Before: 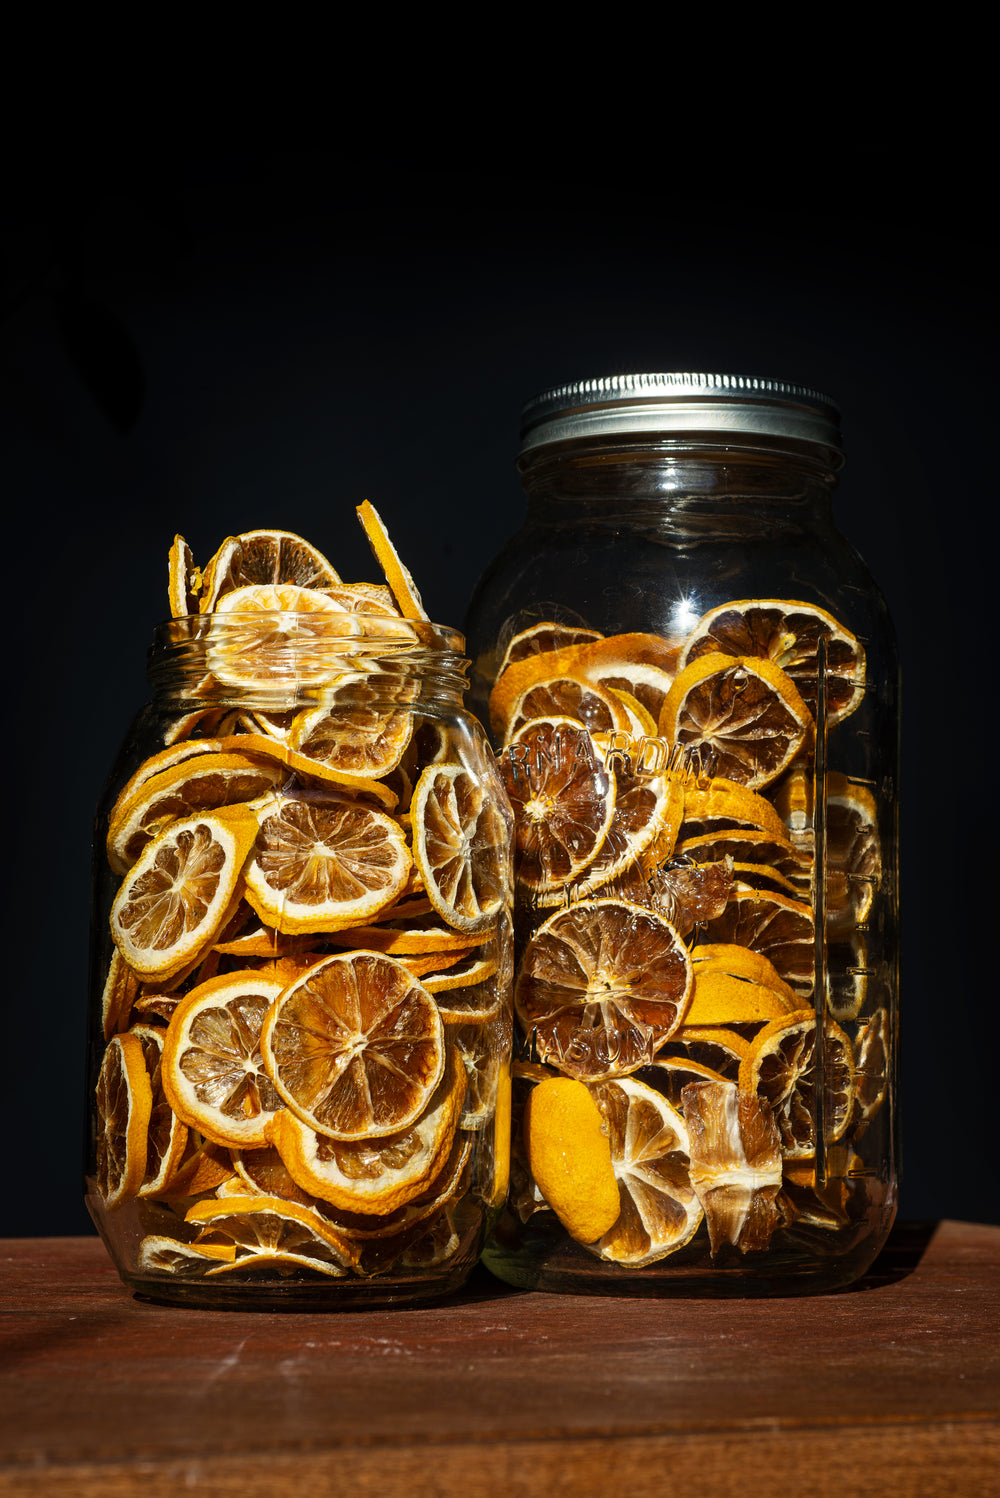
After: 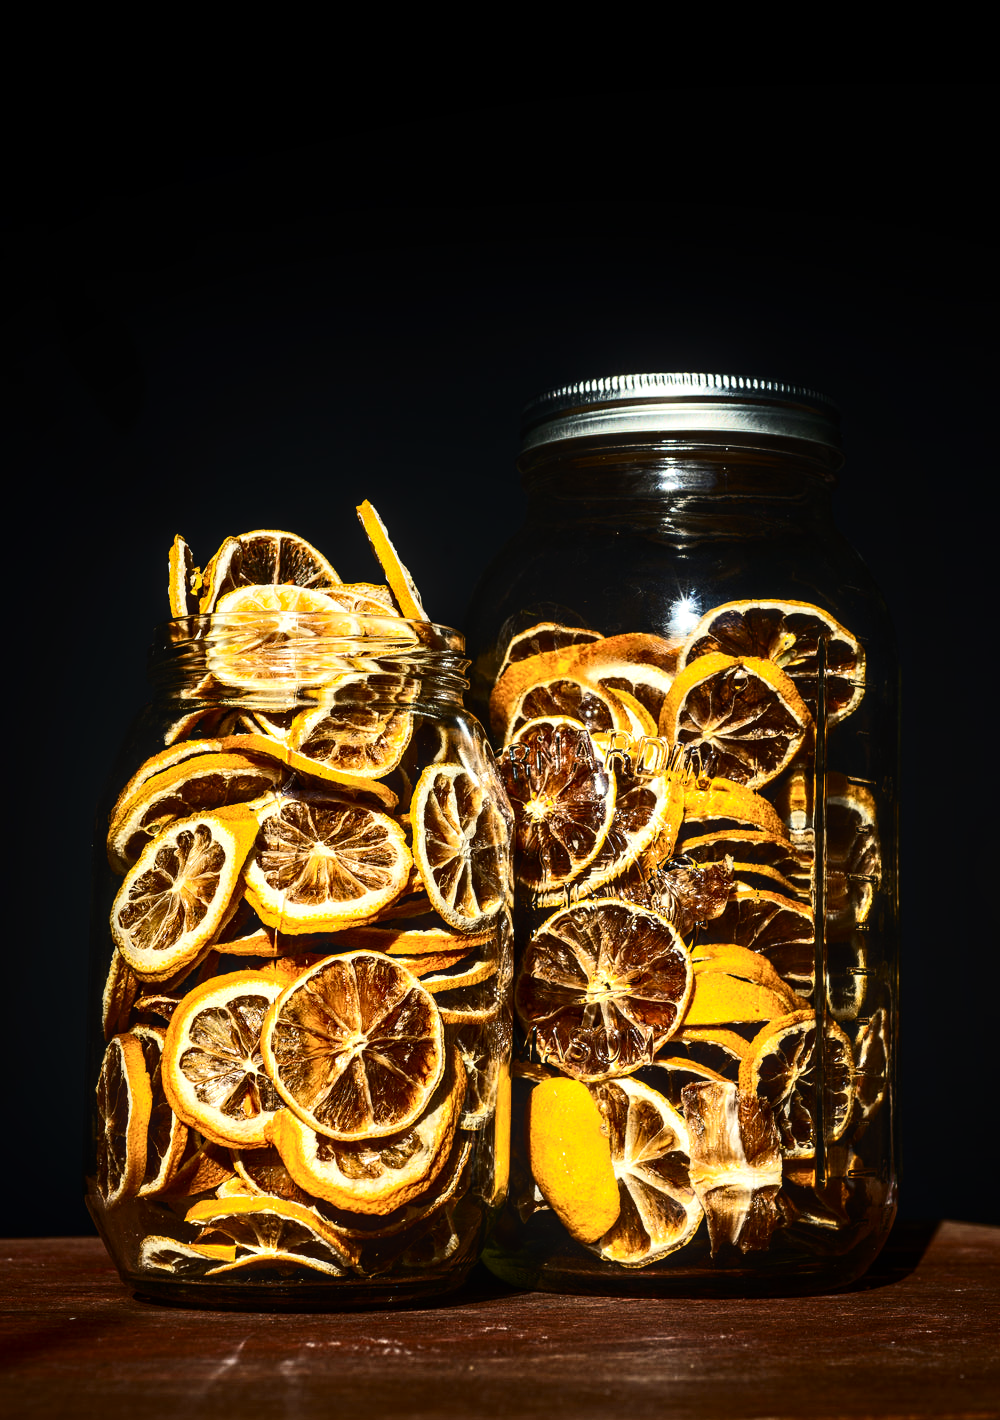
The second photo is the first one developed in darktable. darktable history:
local contrast: on, module defaults
tone equalizer: -8 EV -0.715 EV, -7 EV -0.734 EV, -6 EV -0.637 EV, -5 EV -0.384 EV, -3 EV 0.372 EV, -2 EV 0.6 EV, -1 EV 0.679 EV, +0 EV 0.74 EV, edges refinement/feathering 500, mask exposure compensation -1.57 EV, preserve details no
crop and rotate: top 0.007%, bottom 5.144%
contrast brightness saturation: contrast 0.271
